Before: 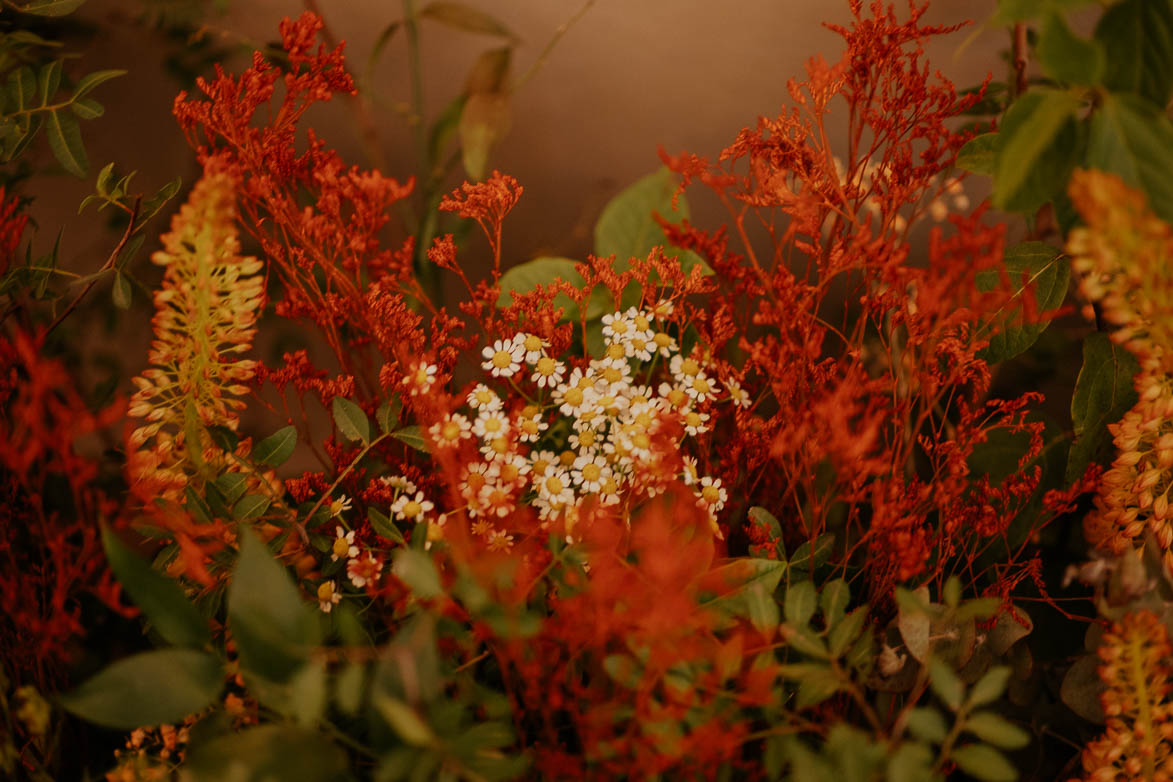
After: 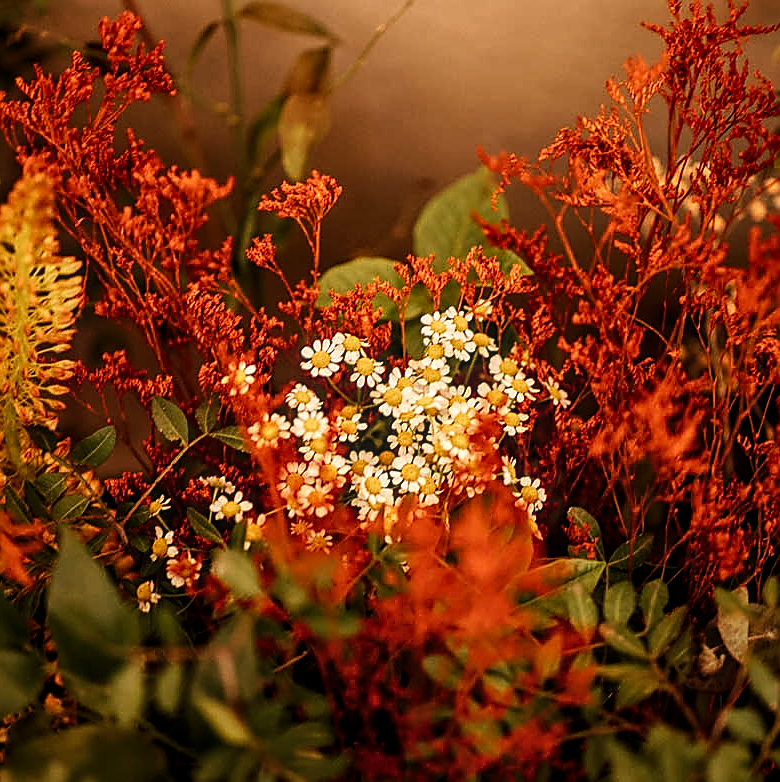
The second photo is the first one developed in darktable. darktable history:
exposure: exposure 0.202 EV, compensate highlight preservation false
local contrast: on, module defaults
crop and rotate: left 15.44%, right 18.057%
tone equalizer: -8 EV -0.784 EV, -7 EV -0.701 EV, -6 EV -0.637 EV, -5 EV -0.405 EV, -3 EV 0.388 EV, -2 EV 0.6 EV, -1 EV 0.69 EV, +0 EV 0.738 EV, edges refinement/feathering 500, mask exposure compensation -1.57 EV, preserve details no
sharpen: radius 1.418, amount 1.236, threshold 0.649
tone curve: curves: ch0 [(0, 0.008) (0.083, 0.073) (0.28, 0.286) (0.528, 0.559) (0.961, 0.966) (1, 1)], preserve colors none
